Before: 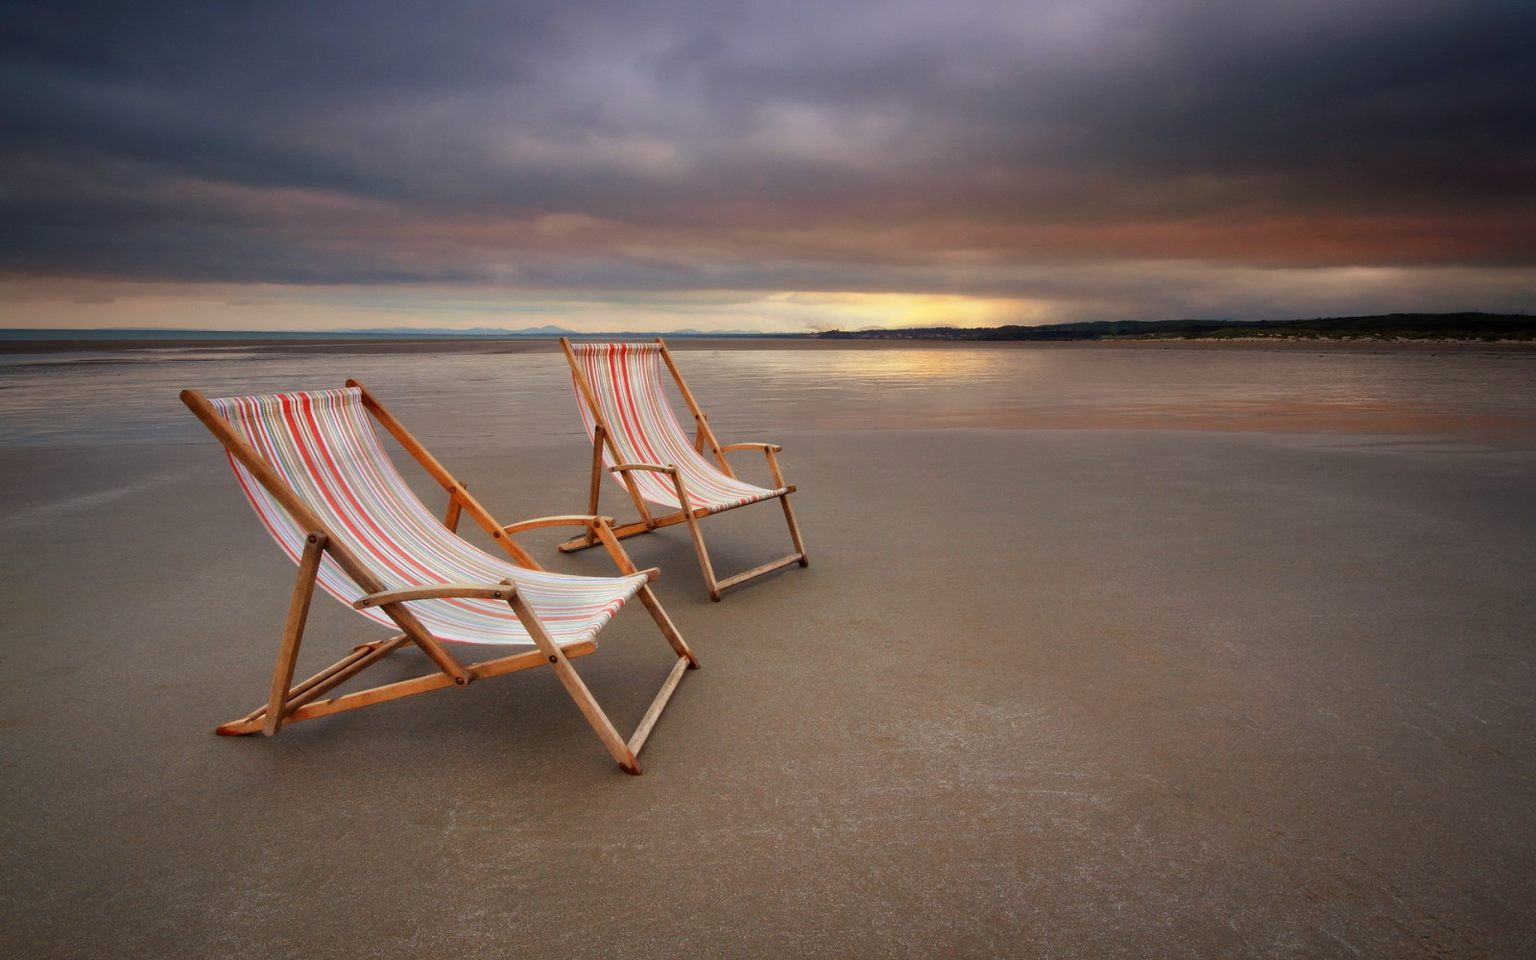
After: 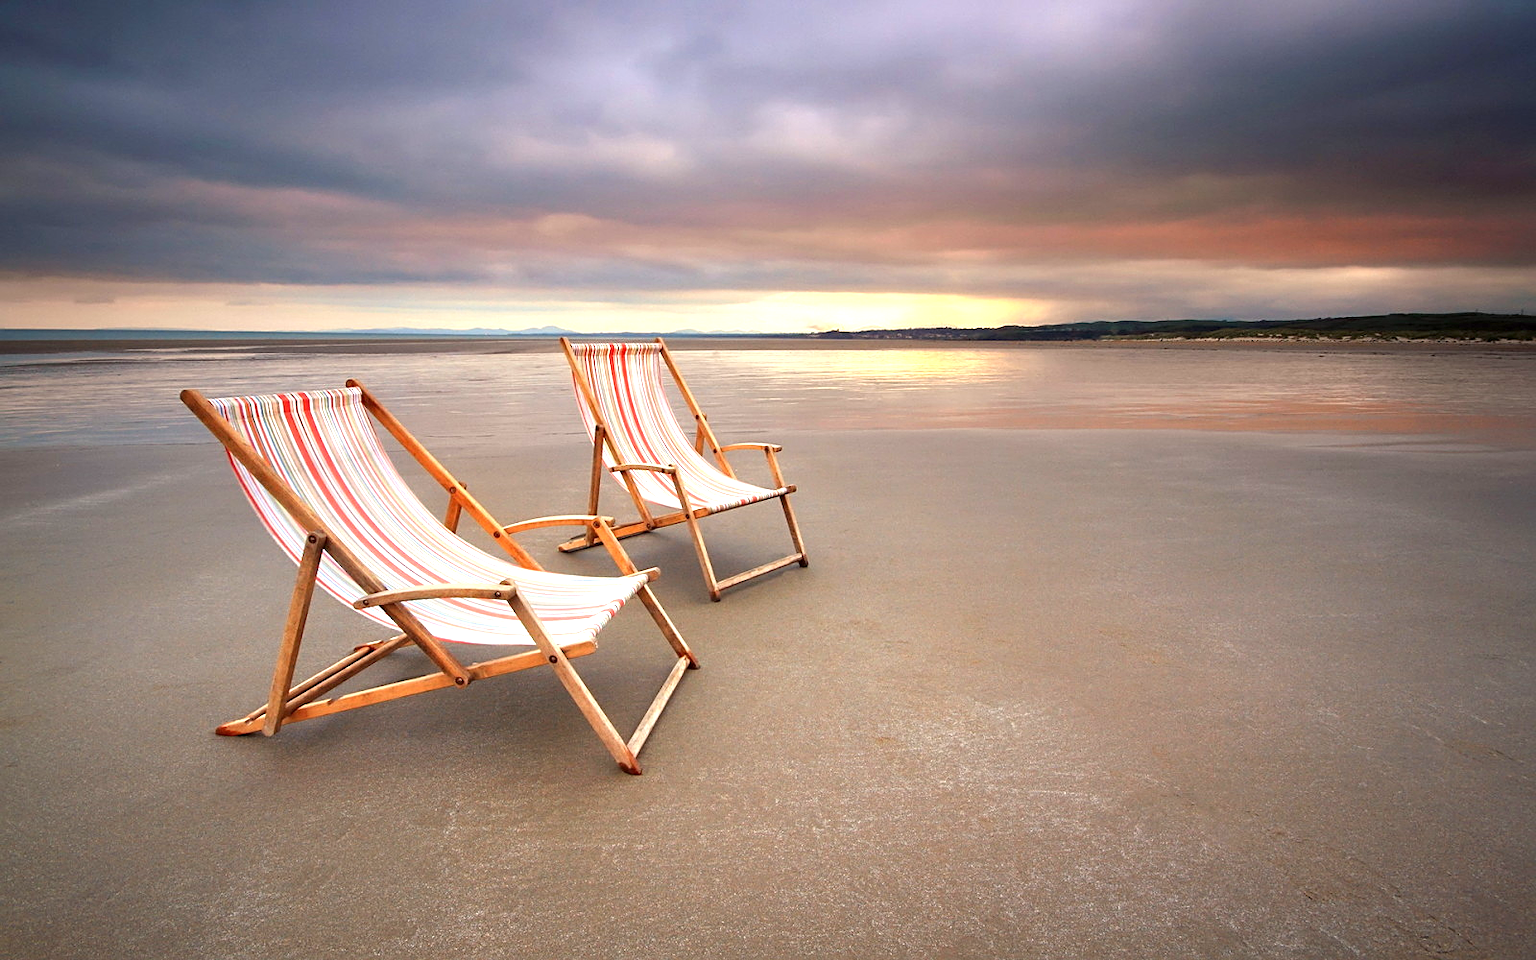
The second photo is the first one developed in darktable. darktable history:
sharpen: on, module defaults
exposure: exposure 1.158 EV, compensate highlight preservation false
